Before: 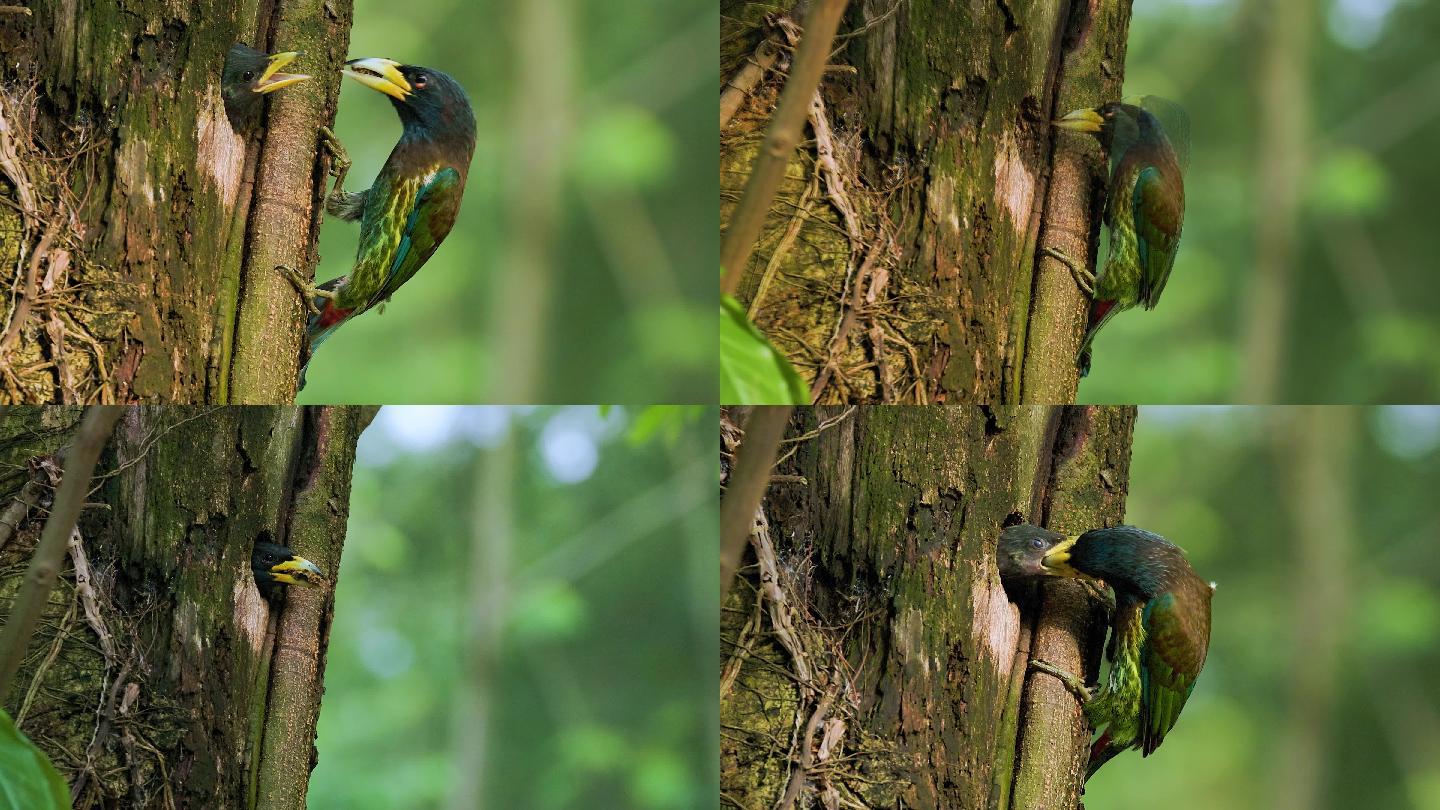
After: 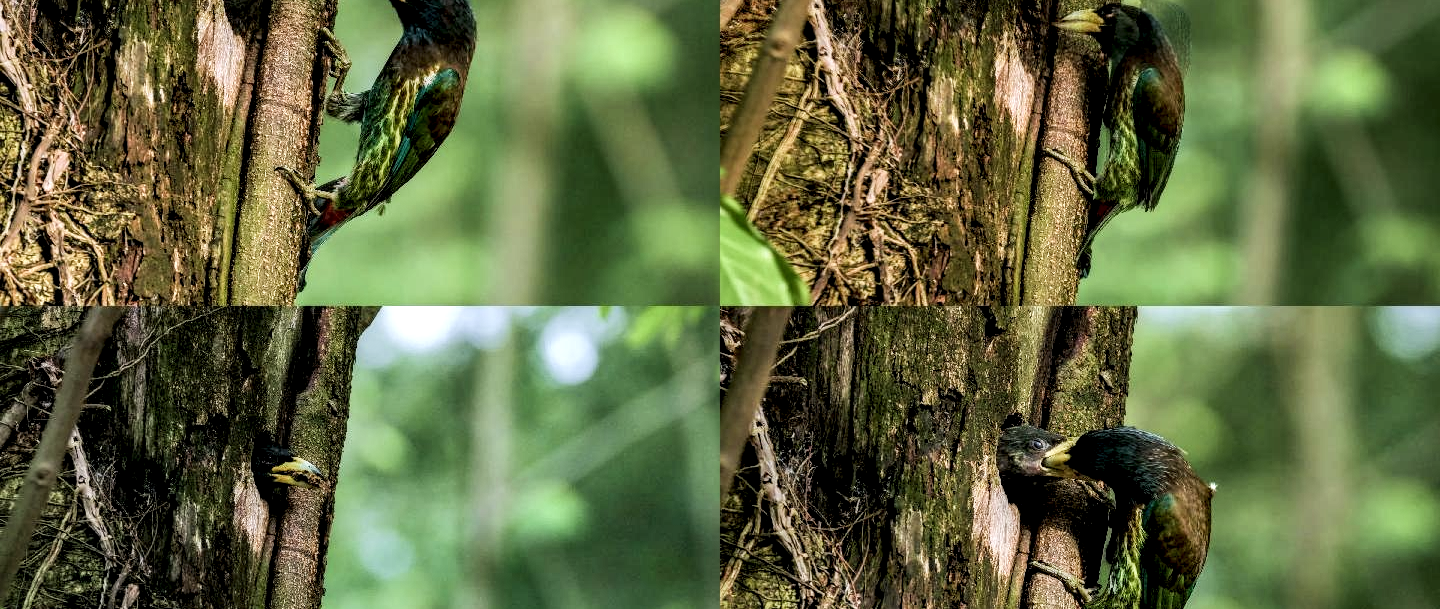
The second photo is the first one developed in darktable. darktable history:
filmic rgb: black relative exposure -8.03 EV, white relative exposure 3.94 EV, hardness 4.25, color science v5 (2021), contrast in shadows safe, contrast in highlights safe
crop and rotate: top 12.315%, bottom 12.421%
local contrast: detail 205%
